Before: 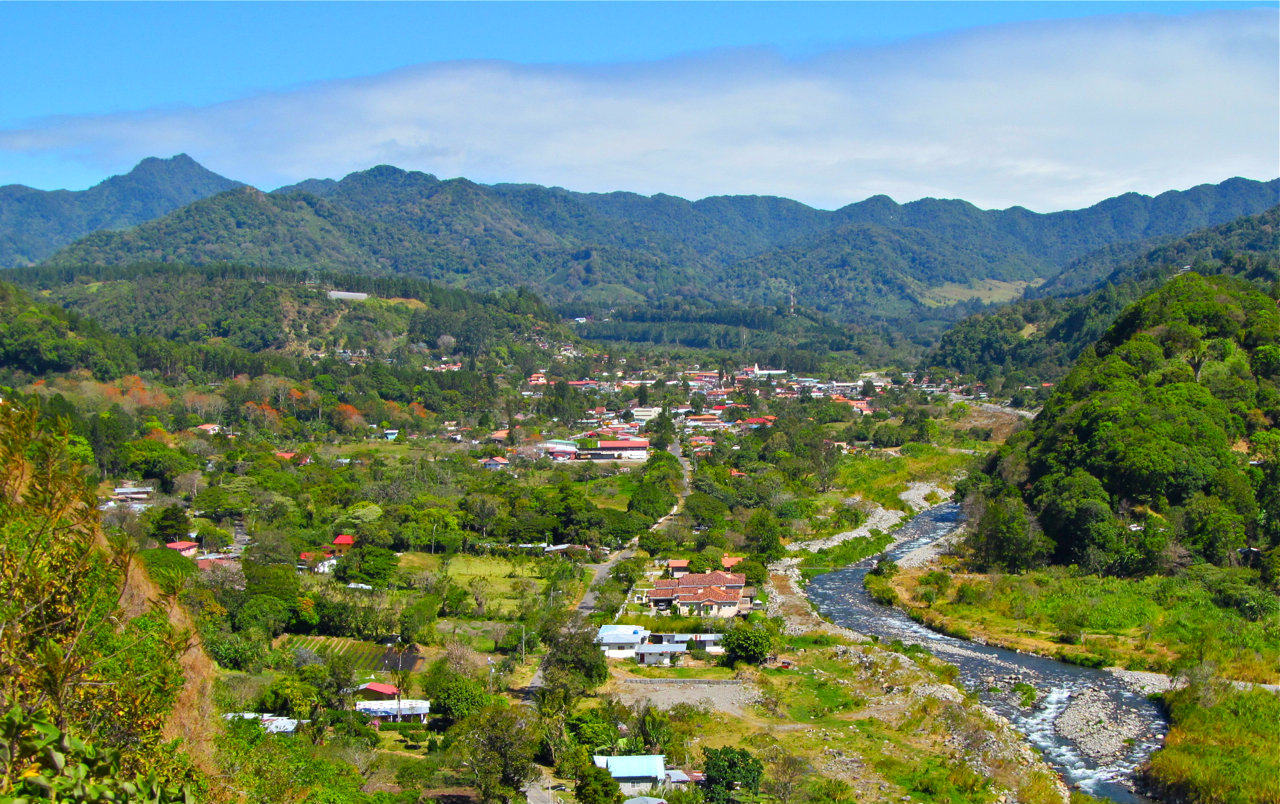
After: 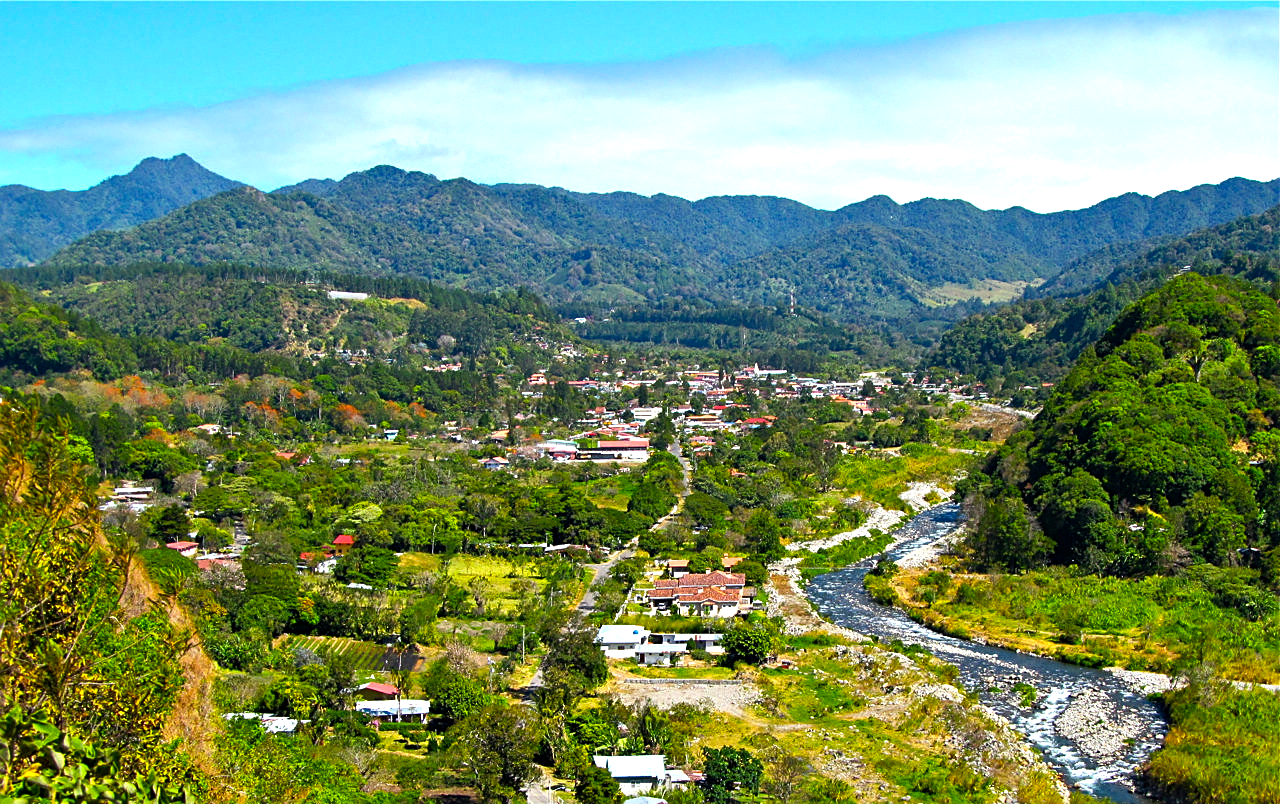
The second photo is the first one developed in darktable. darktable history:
sharpen: on, module defaults
color balance rgb: shadows lift › chroma 1.024%, shadows lift › hue 214.38°, perceptual saturation grading › global saturation 9.922%, perceptual brilliance grading › global brilliance 20.803%, perceptual brilliance grading › shadows -35.242%
